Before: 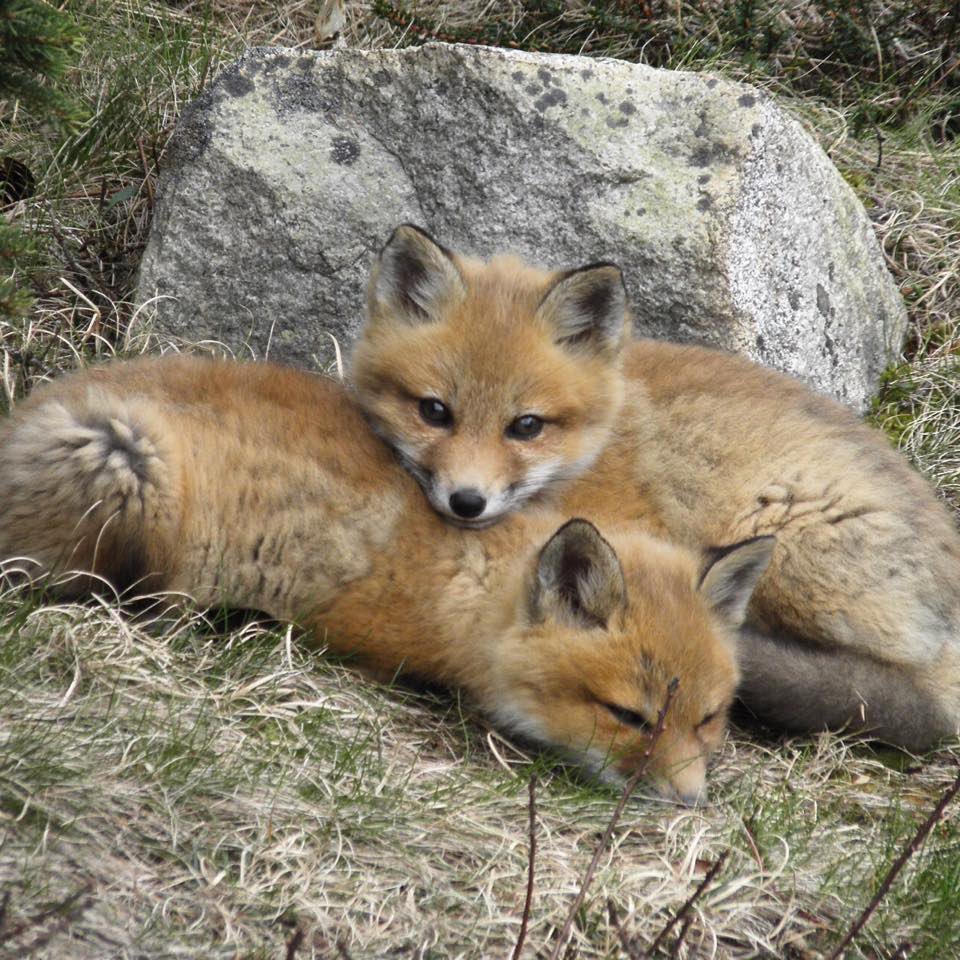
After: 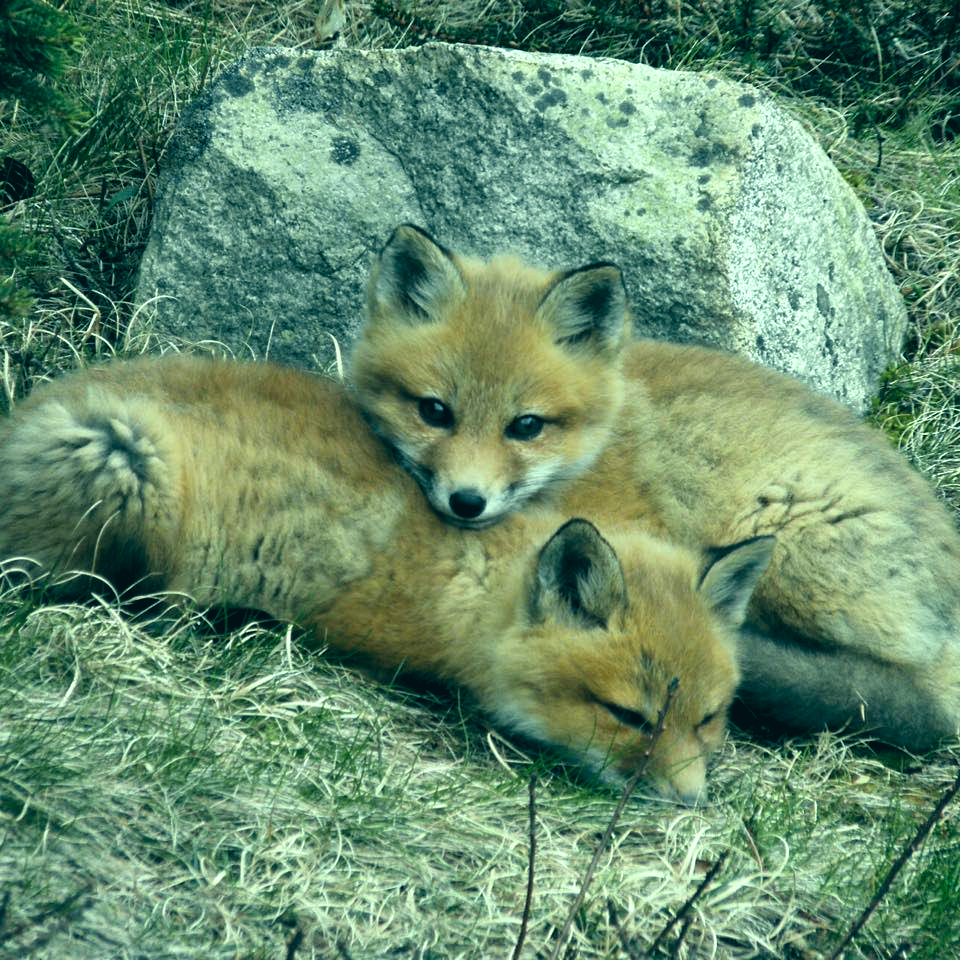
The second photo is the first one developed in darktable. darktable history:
color correction: highlights a* -20.08, highlights b* 9.8, shadows a* -20.58, shadows b* -10.7
levels: levels [0.062, 0.494, 0.925]
